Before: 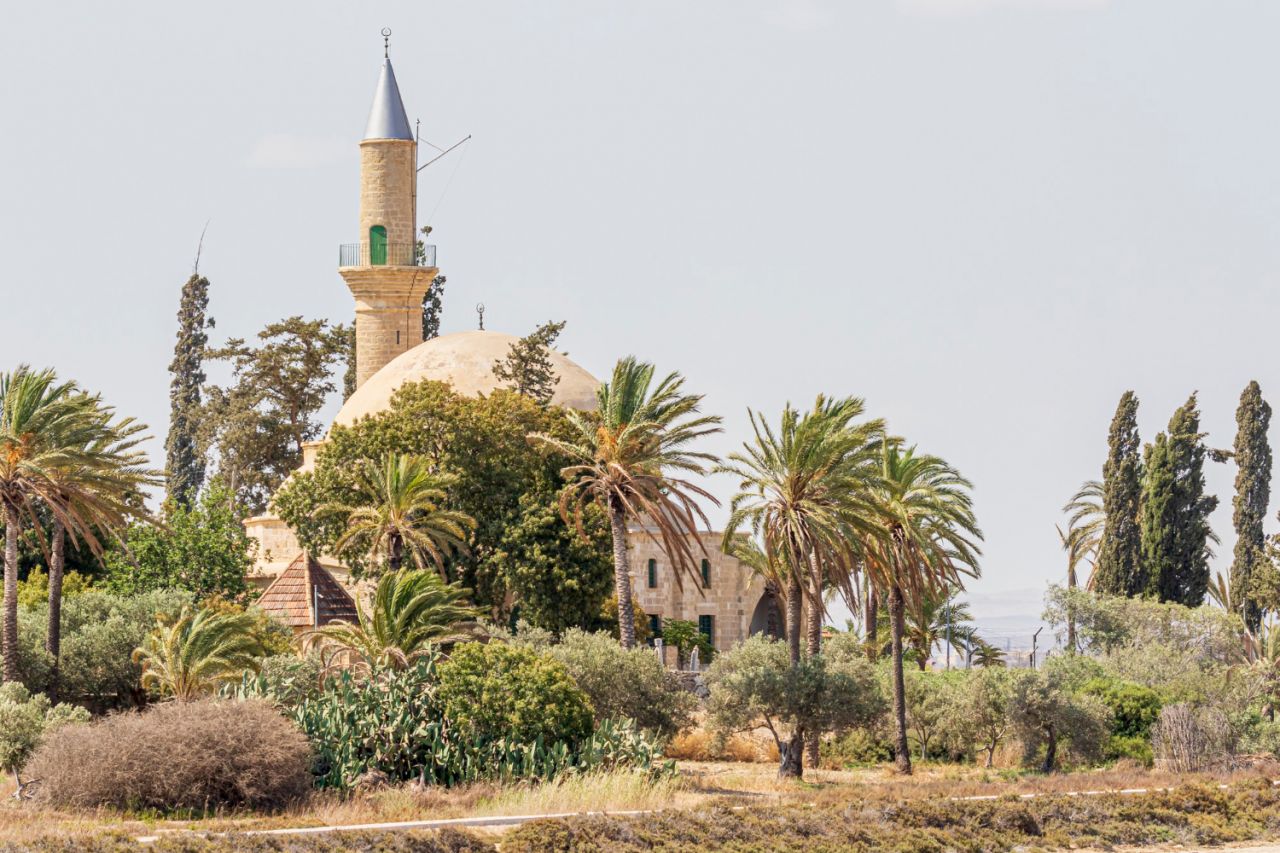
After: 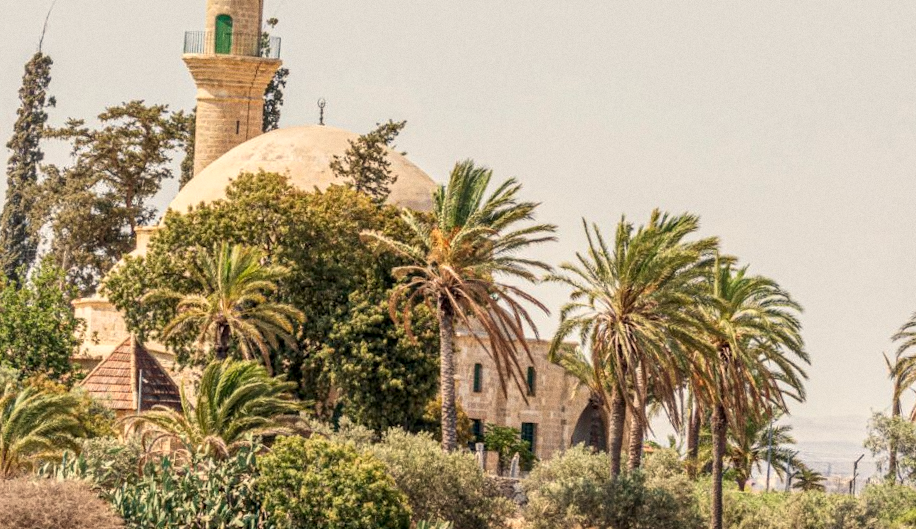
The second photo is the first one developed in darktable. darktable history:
crop and rotate: angle -3.37°, left 9.79%, top 20.73%, right 12.42%, bottom 11.82%
white balance: red 1.045, blue 0.932
local contrast: on, module defaults
grain: coarseness 0.09 ISO
